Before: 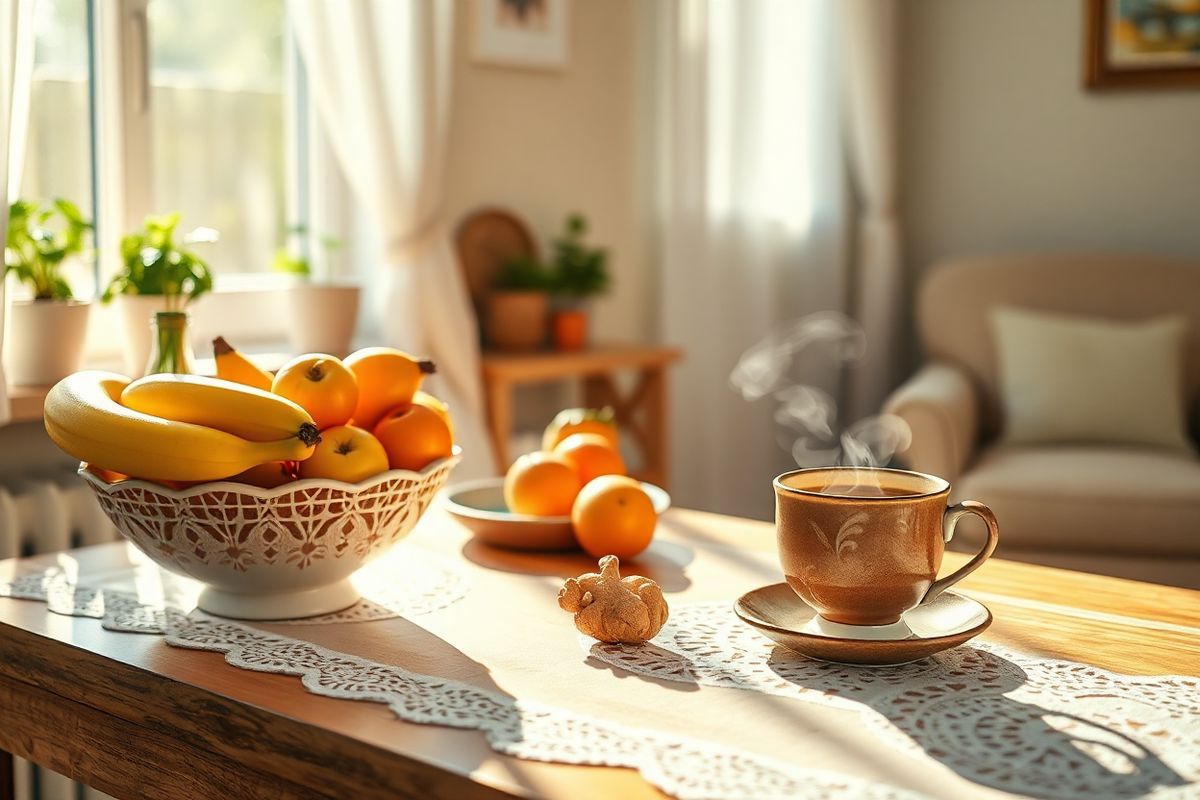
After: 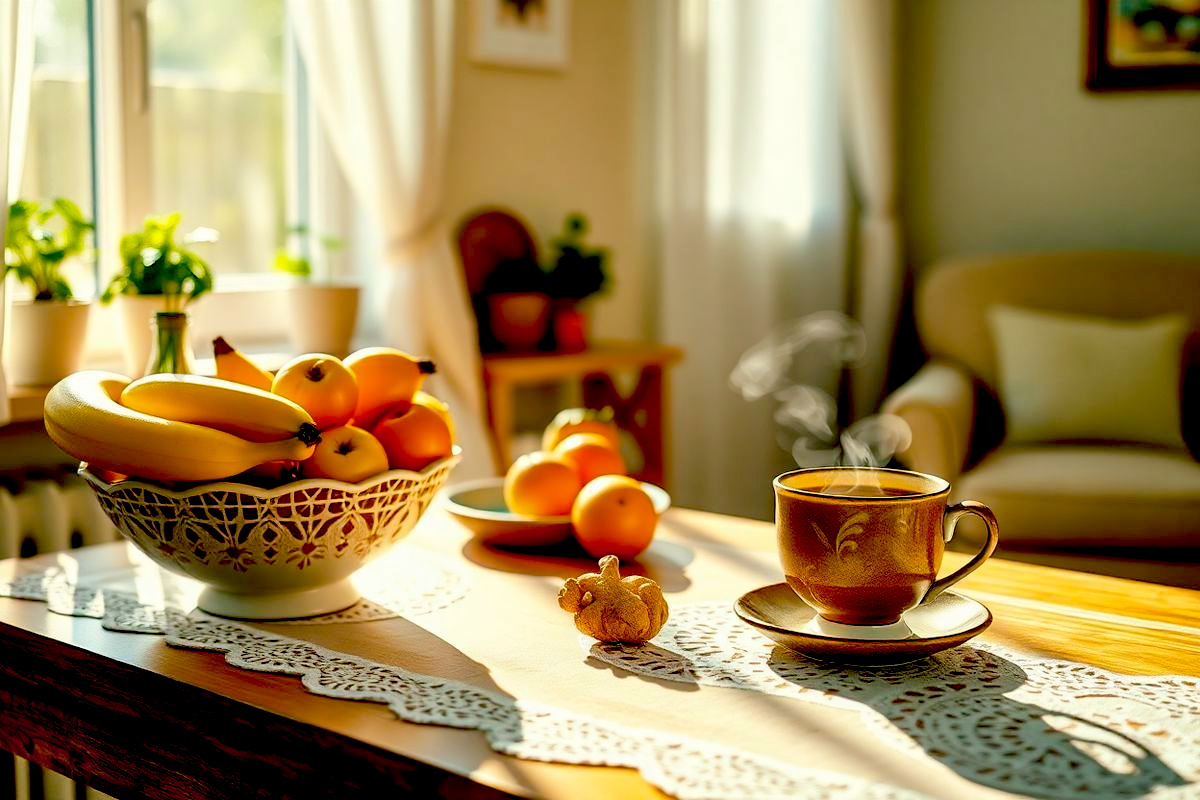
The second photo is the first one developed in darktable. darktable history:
color balance rgb: shadows lift › chroma 11.518%, shadows lift › hue 132.66°, linear chroma grading › global chroma 15.097%, perceptual saturation grading › global saturation 0.576%, global vibrance 25.122%
base curve: preserve colors none
exposure: black level correction 0.057, compensate exposure bias true, compensate highlight preservation false
shadows and highlights: shadows 31.19, highlights 1.92, shadows color adjustment 97.68%, soften with gaussian
